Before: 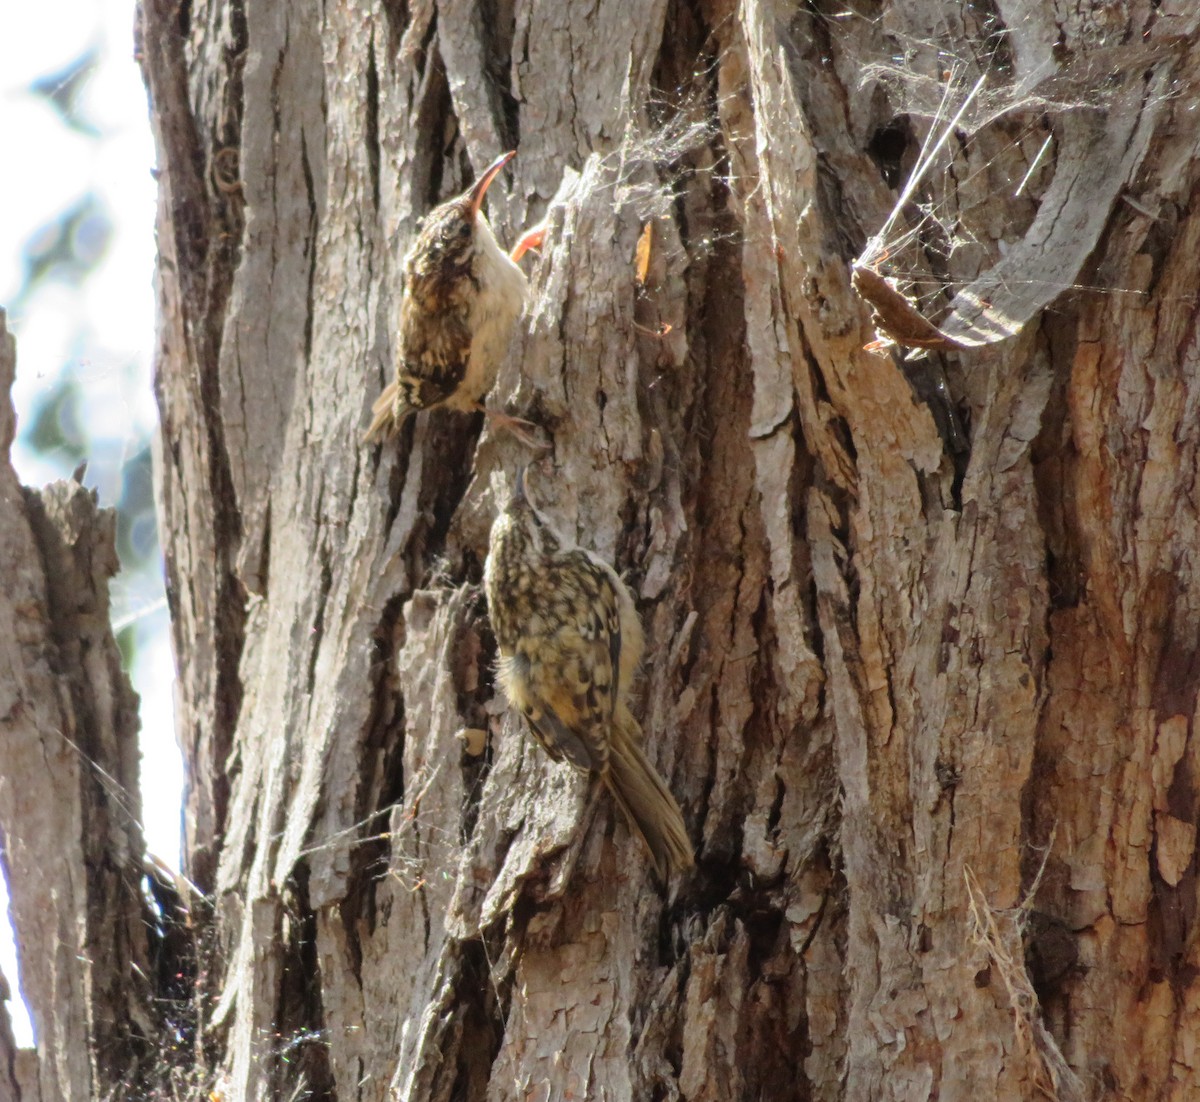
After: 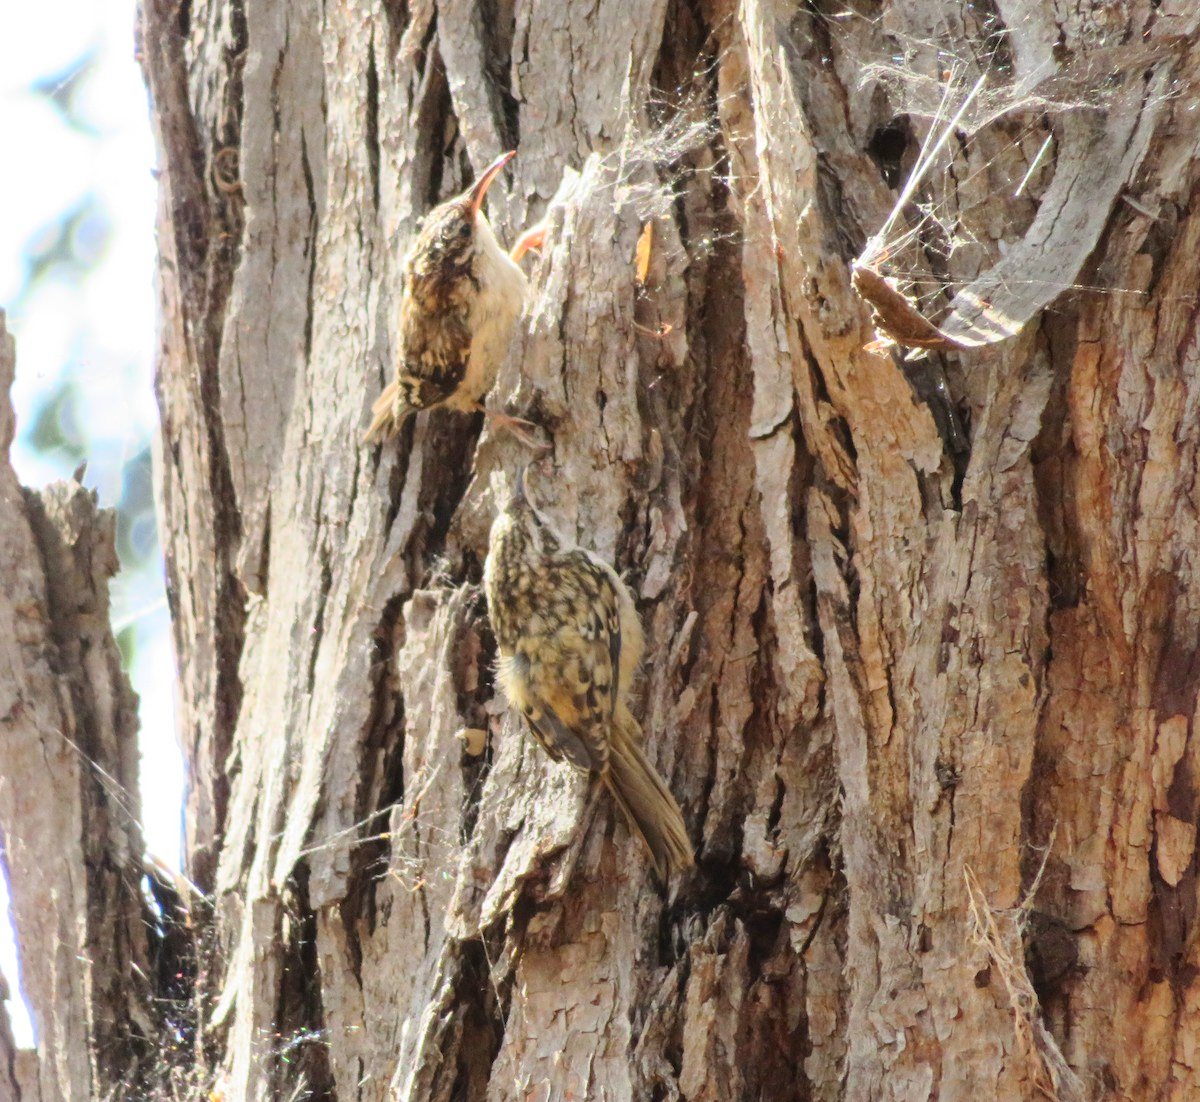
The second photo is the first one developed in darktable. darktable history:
tone equalizer: on, module defaults
base curve: curves: ch0 [(0, 0) (0.204, 0.334) (0.55, 0.733) (1, 1)]
